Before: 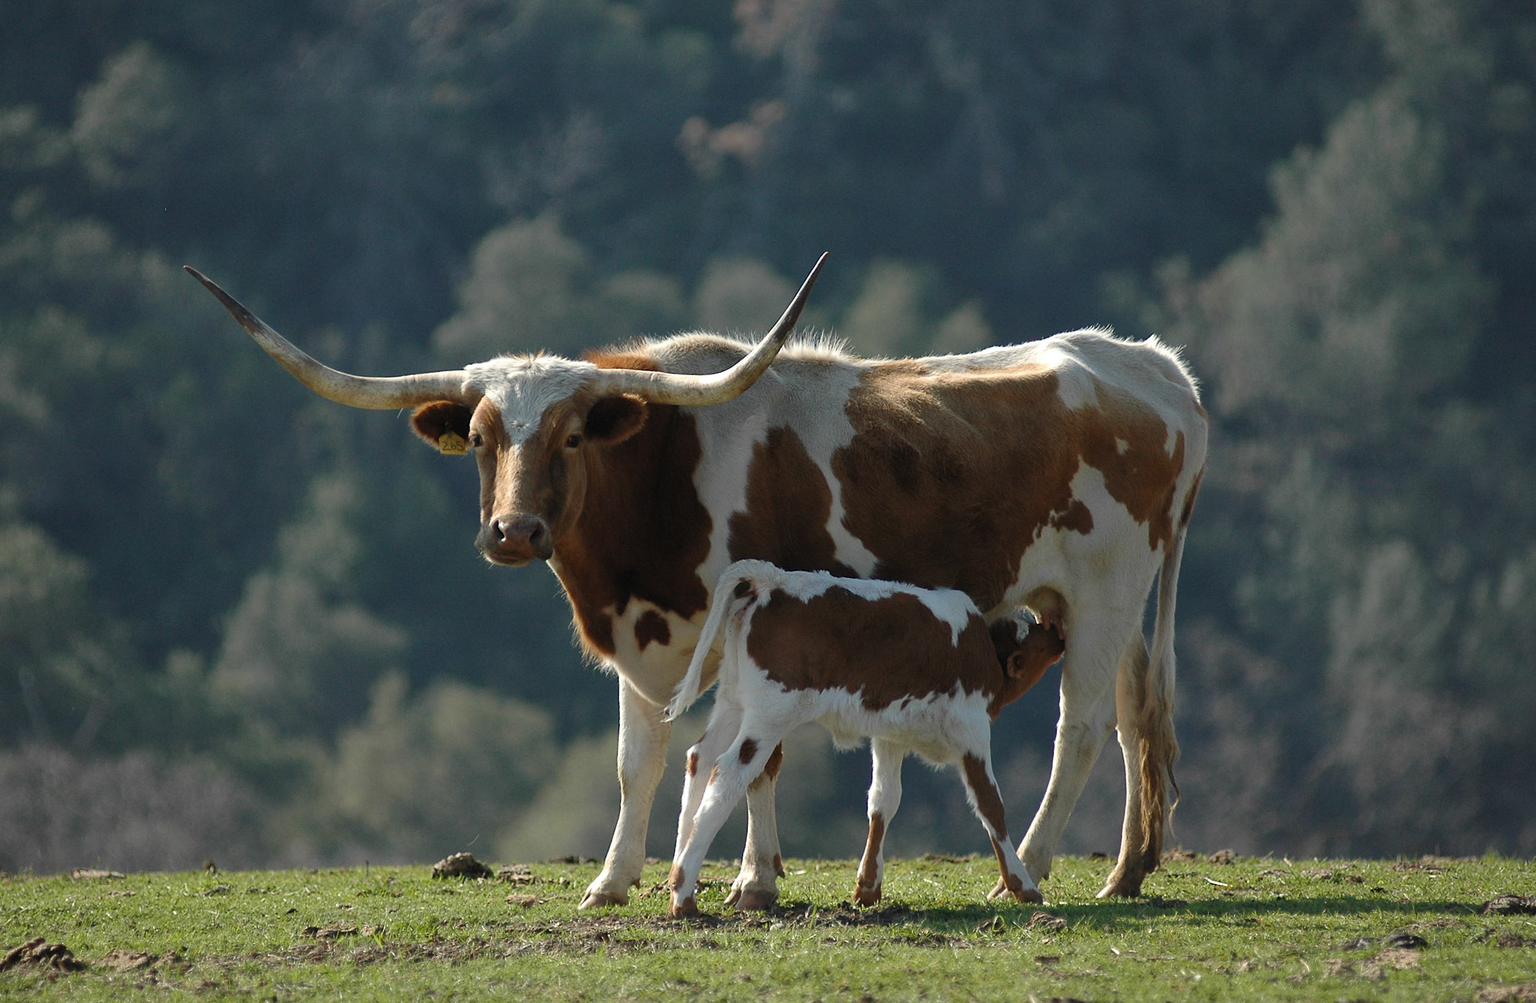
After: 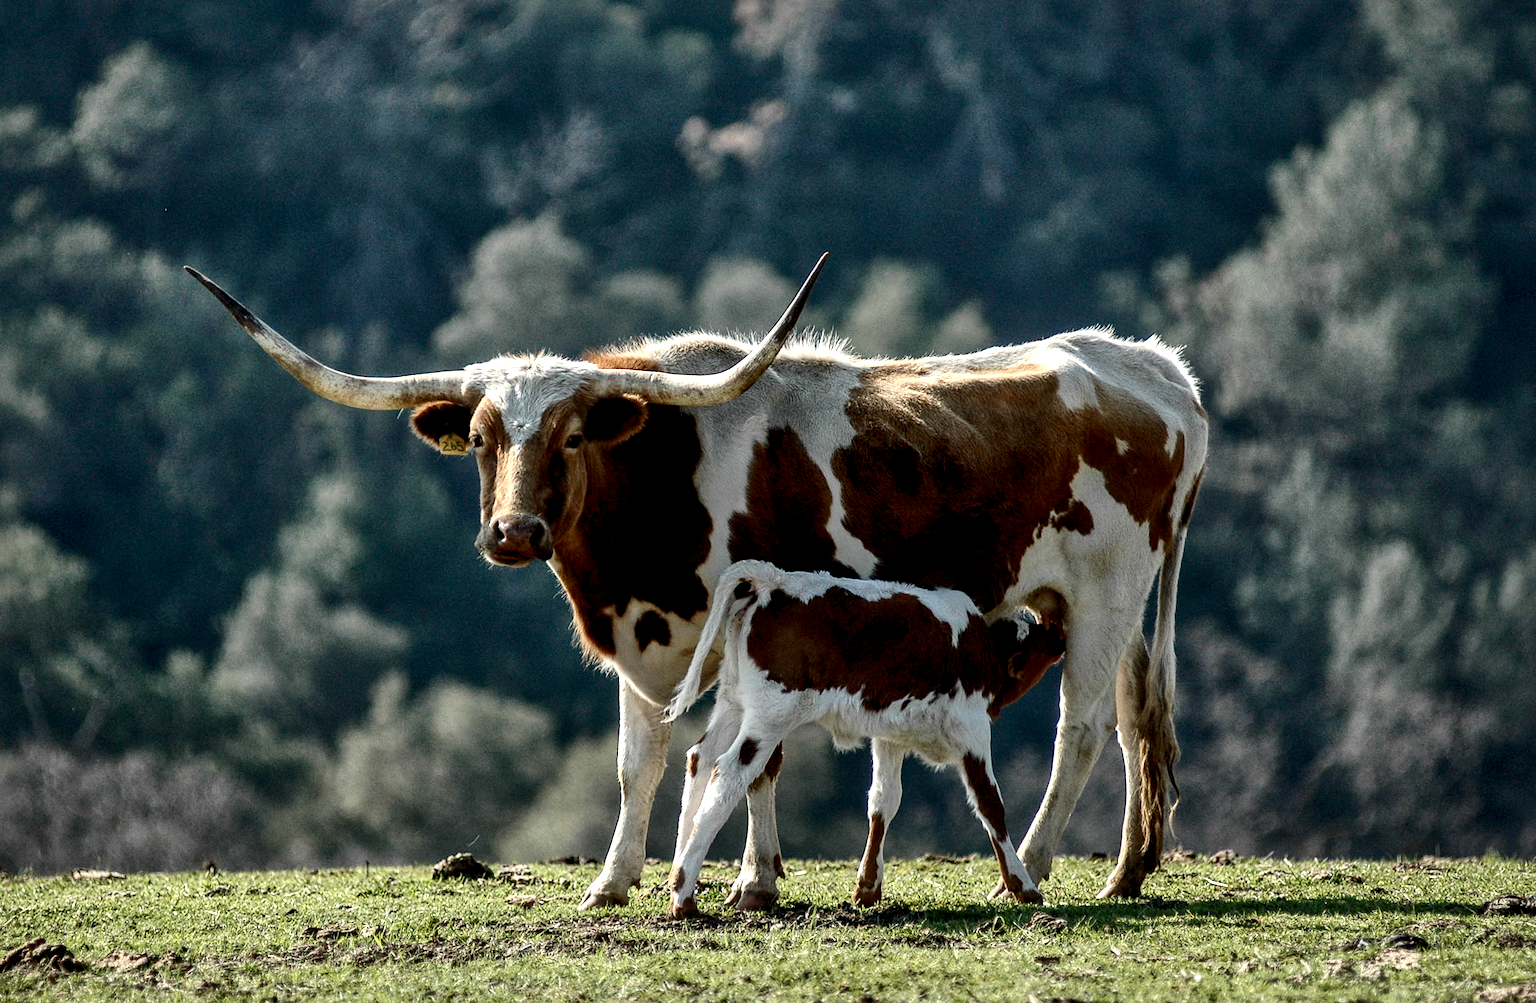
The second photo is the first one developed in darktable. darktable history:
color balance rgb: perceptual saturation grading › global saturation -3%
shadows and highlights: on, module defaults
contrast brightness saturation: contrast 0.28
local contrast: highlights 19%, detail 186%
